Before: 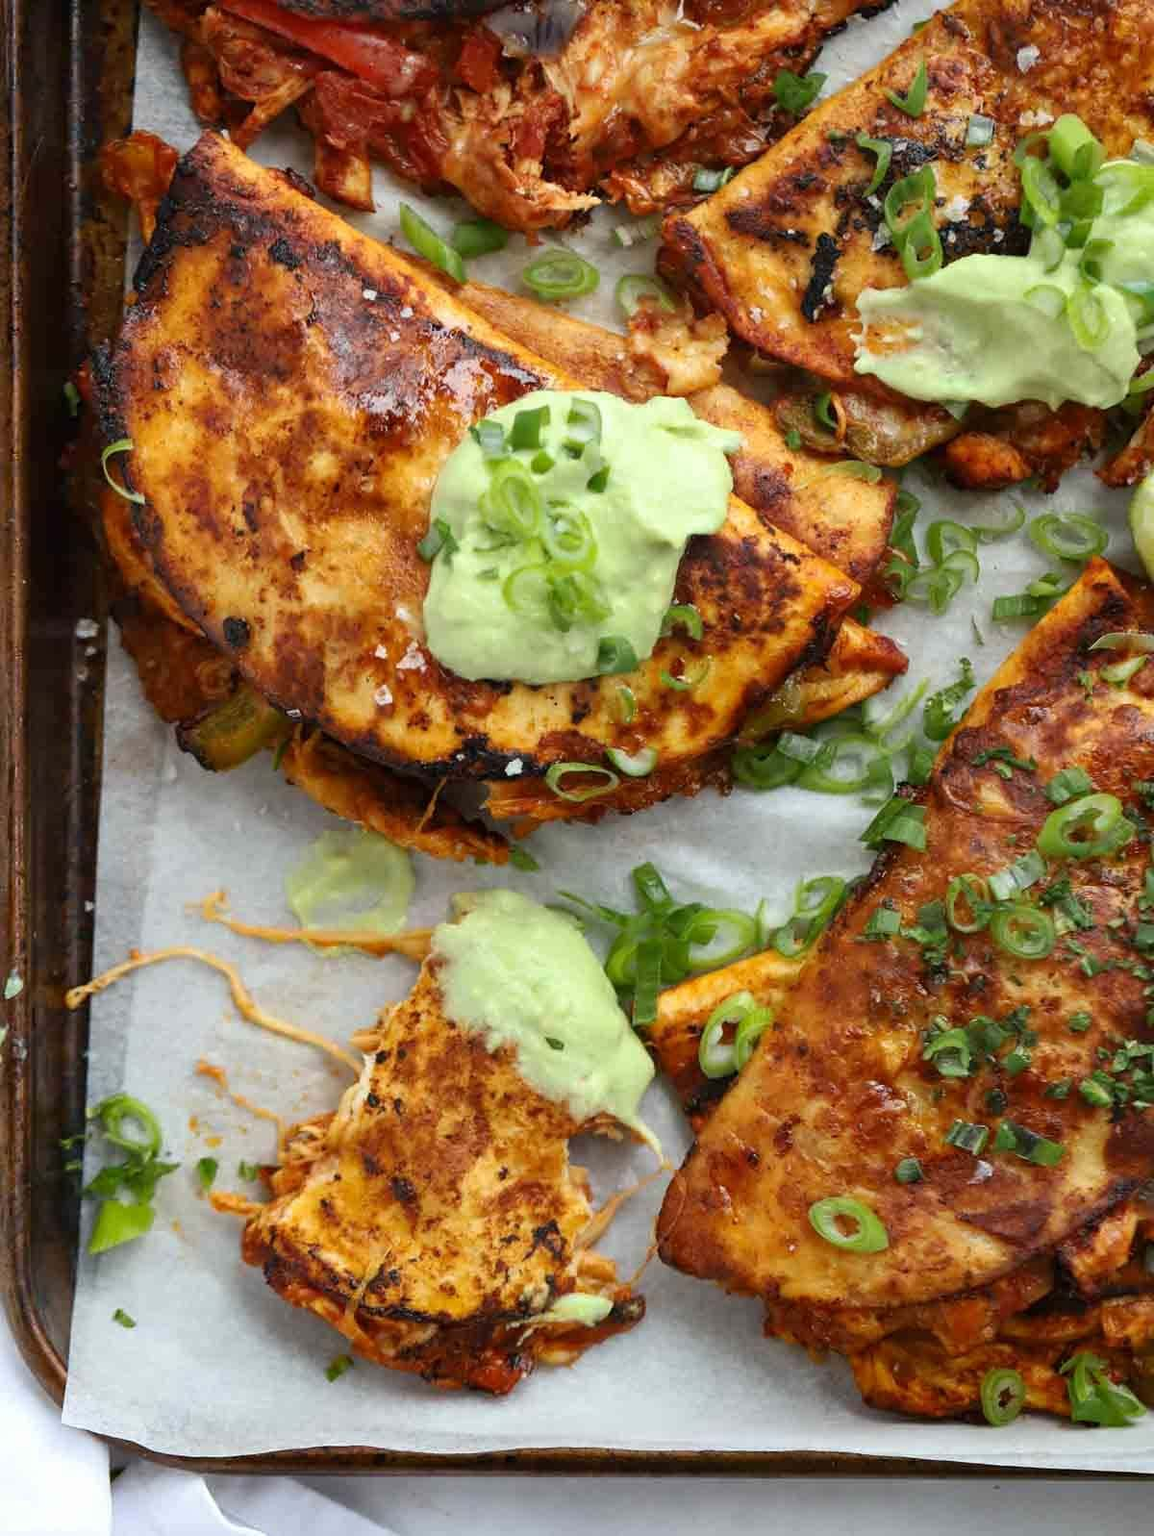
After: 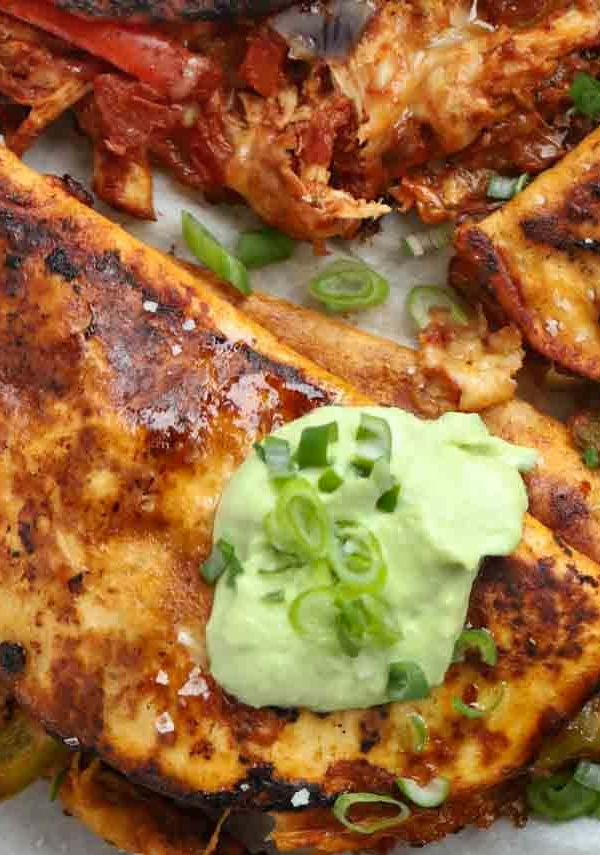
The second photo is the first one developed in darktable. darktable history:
shadows and highlights: low approximation 0.01, soften with gaussian
crop: left 19.556%, right 30.401%, bottom 46.458%
